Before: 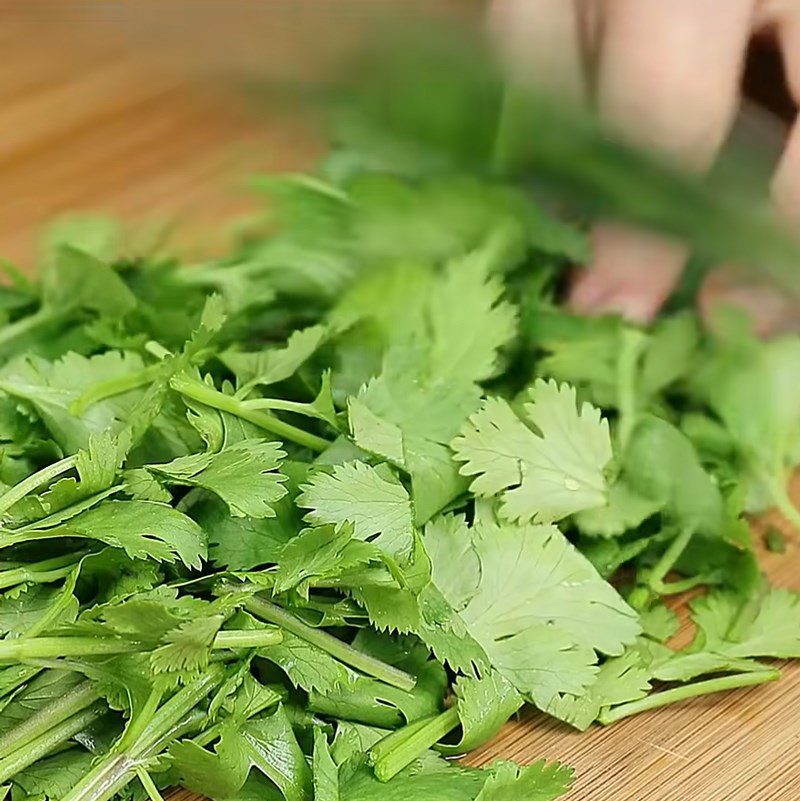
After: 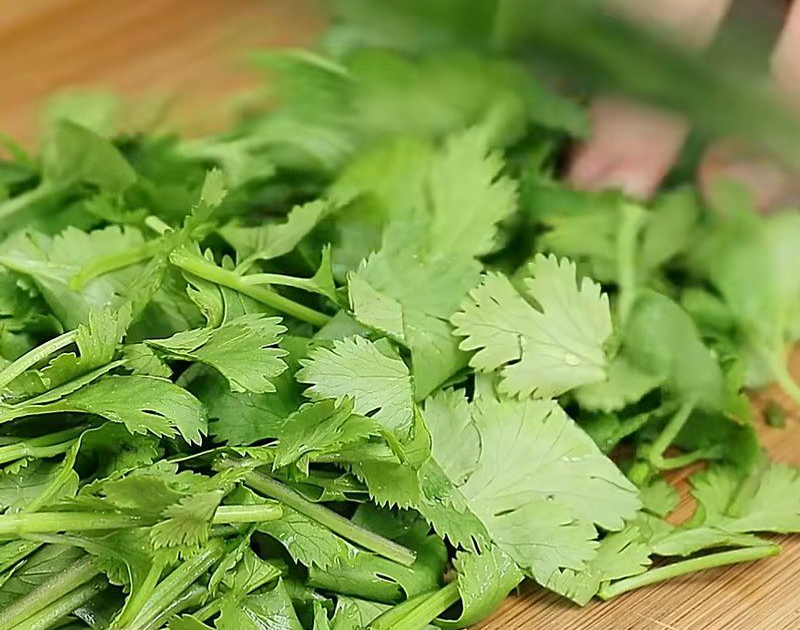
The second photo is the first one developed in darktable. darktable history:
crop and rotate: top 15.791%, bottom 5.446%
